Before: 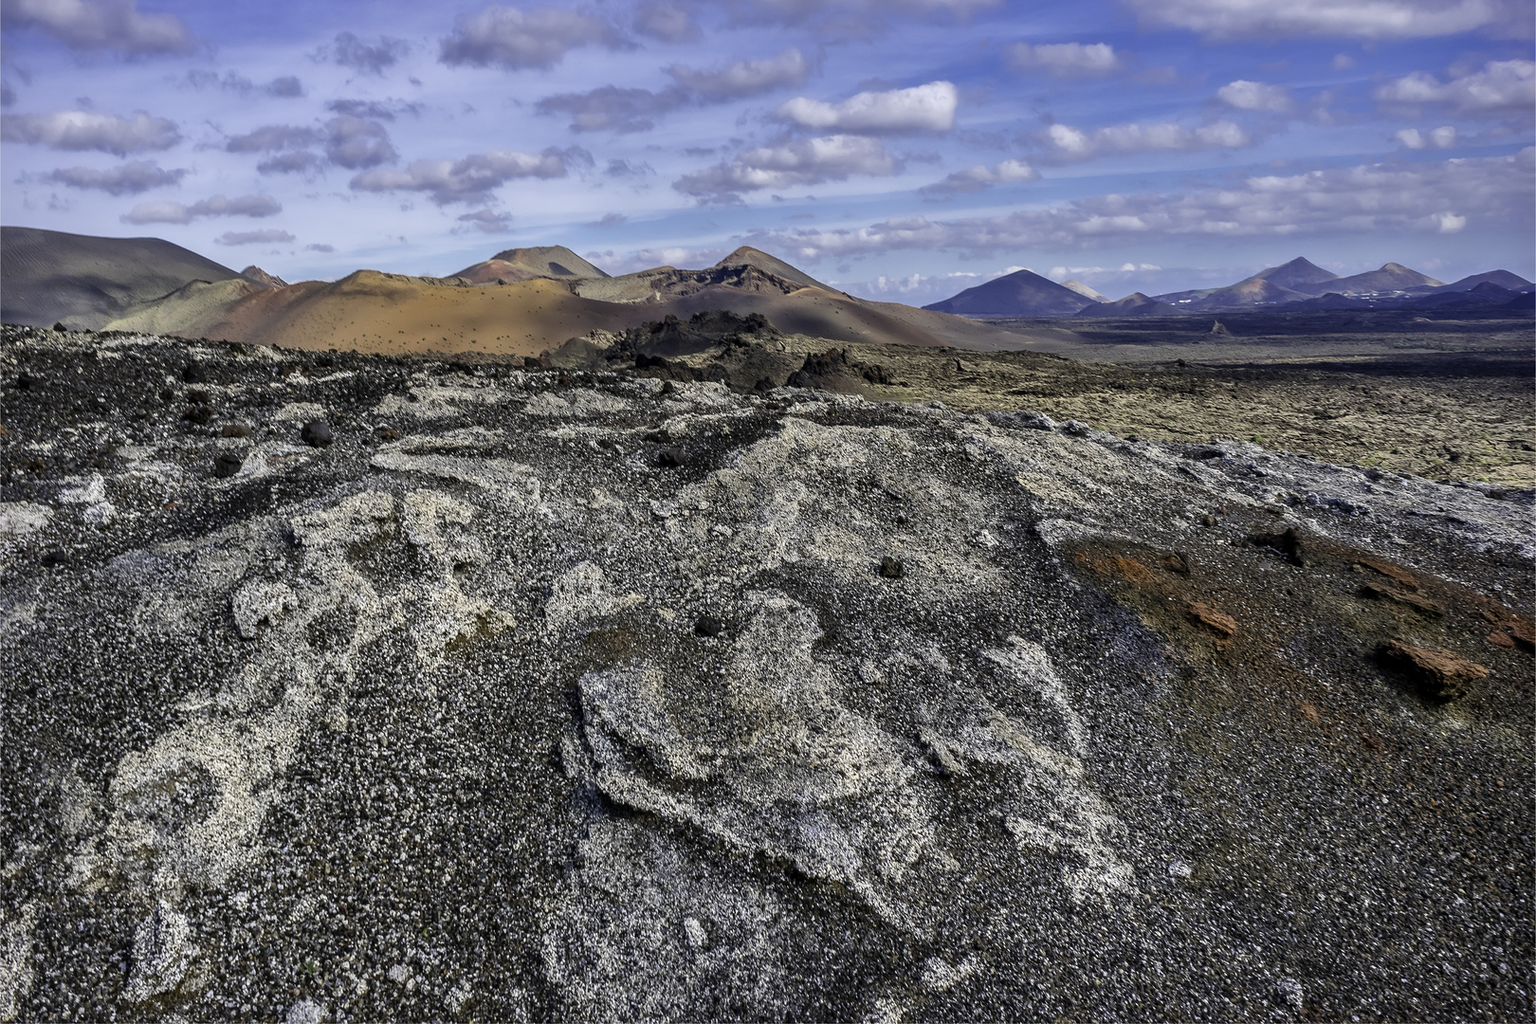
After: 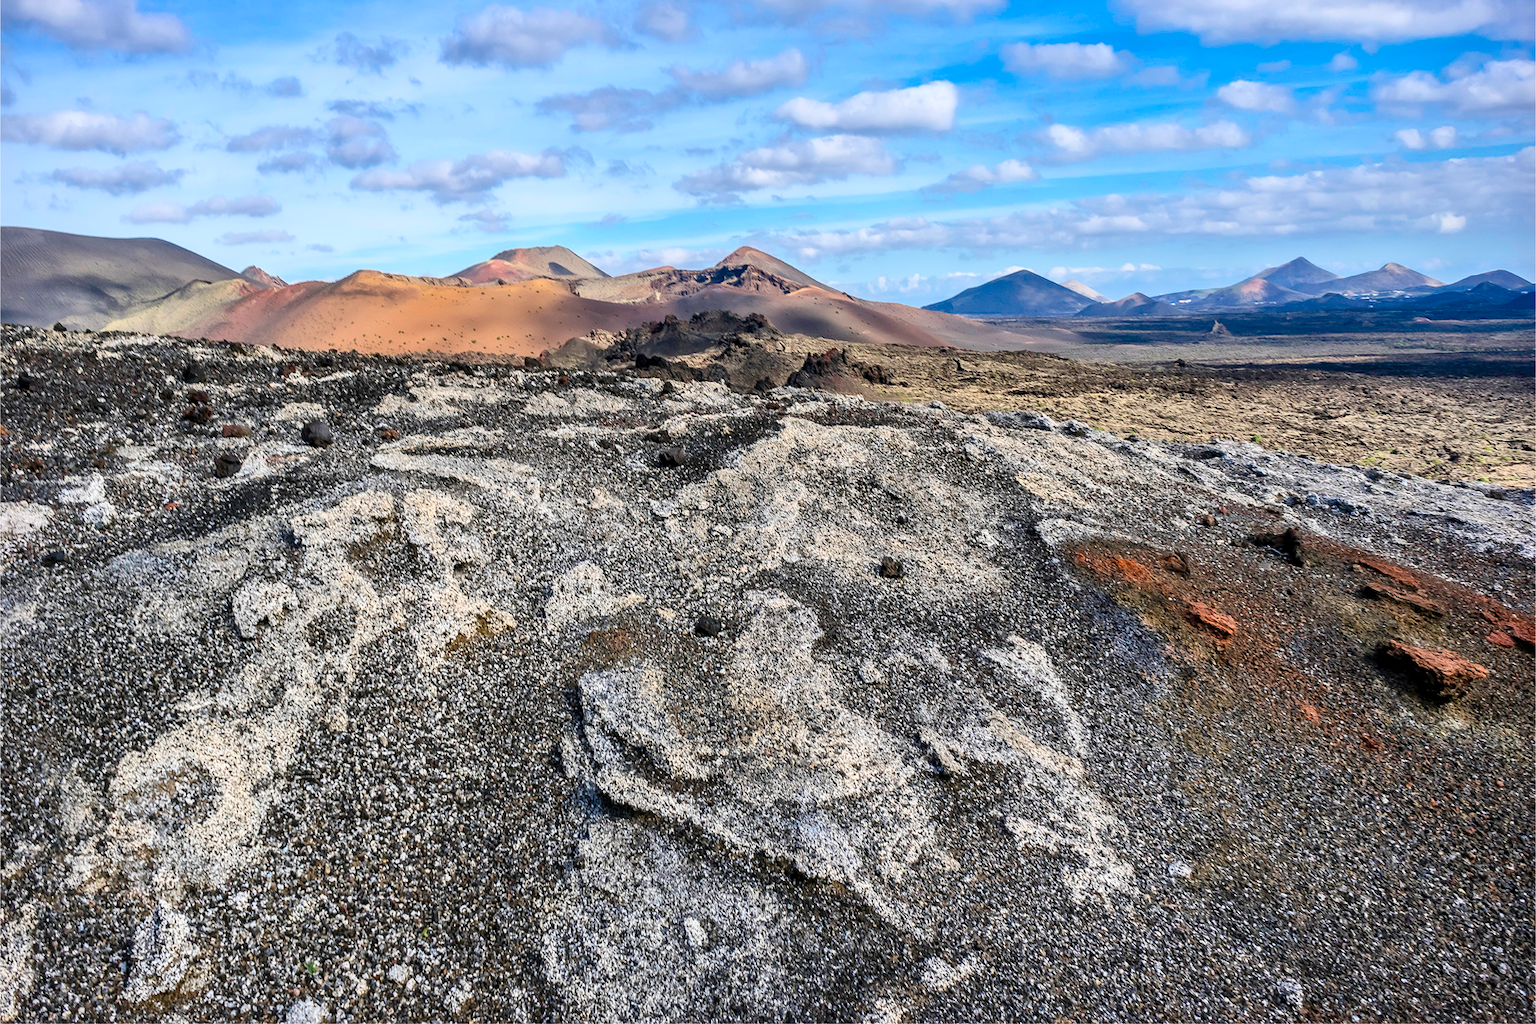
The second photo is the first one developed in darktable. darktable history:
contrast brightness saturation: contrast 0.205, brightness 0.166, saturation 0.218
